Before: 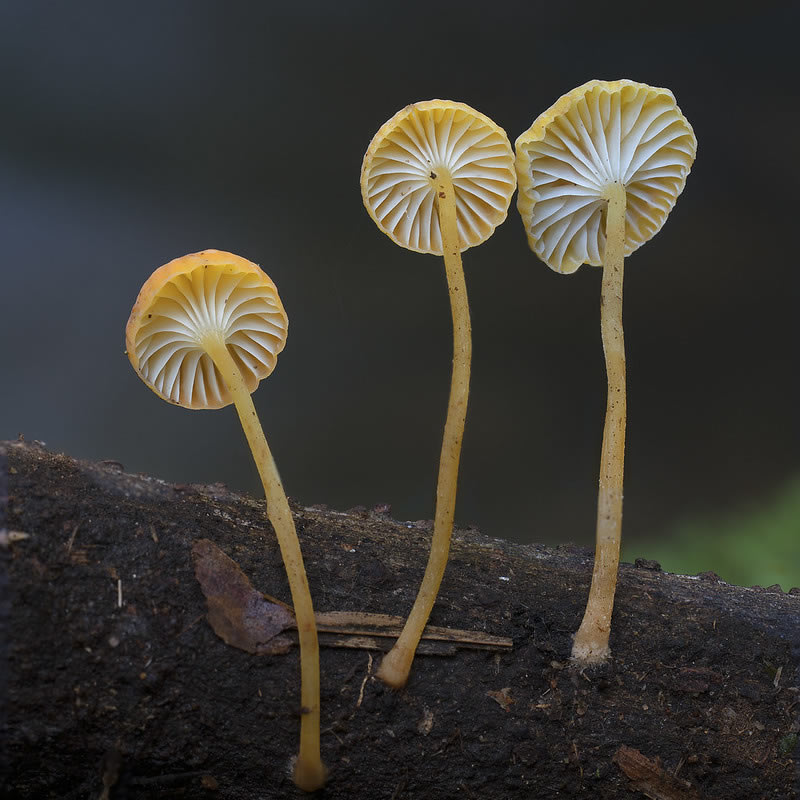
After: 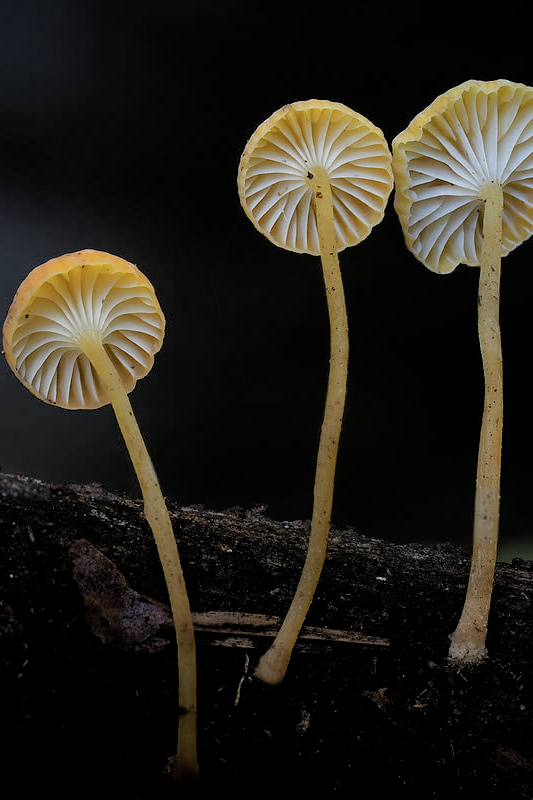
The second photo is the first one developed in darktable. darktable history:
graduated density: rotation -180°, offset 27.42
crop and rotate: left 15.446%, right 17.836%
exposure: exposure -0.153 EV, compensate highlight preservation false
filmic rgb: black relative exposure -3.92 EV, white relative exposure 3.14 EV, hardness 2.87
vignetting: fall-off start 97.23%, saturation -0.024, center (-0.033, -0.042), width/height ratio 1.179, unbound false
